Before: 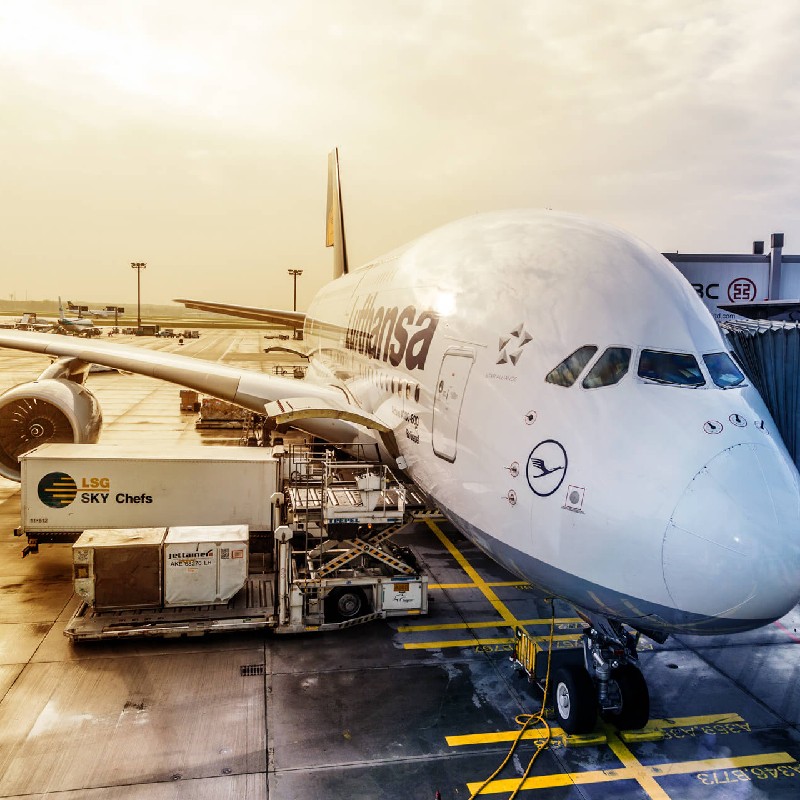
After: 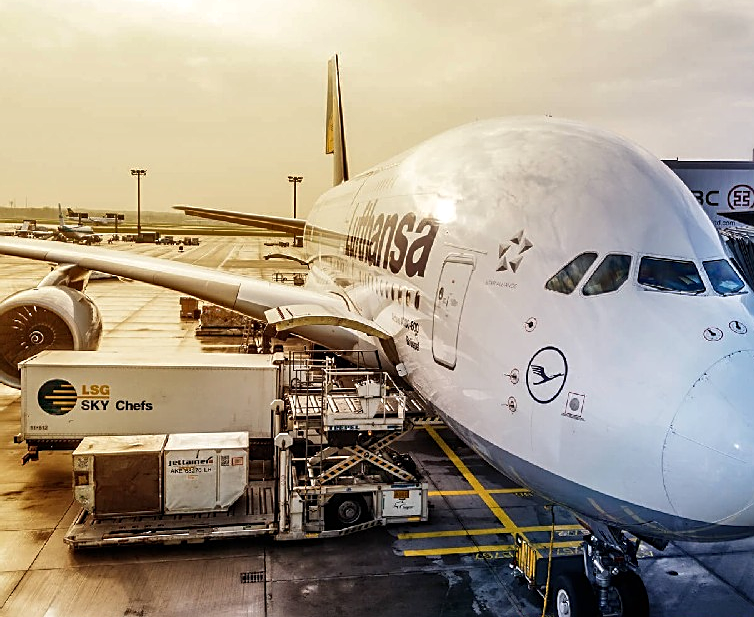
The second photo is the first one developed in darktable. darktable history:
crop and rotate: angle 0.03°, top 11.643%, right 5.651%, bottom 11.189%
sharpen: on, module defaults
shadows and highlights: shadows 12, white point adjustment 1.2, soften with gaussian
